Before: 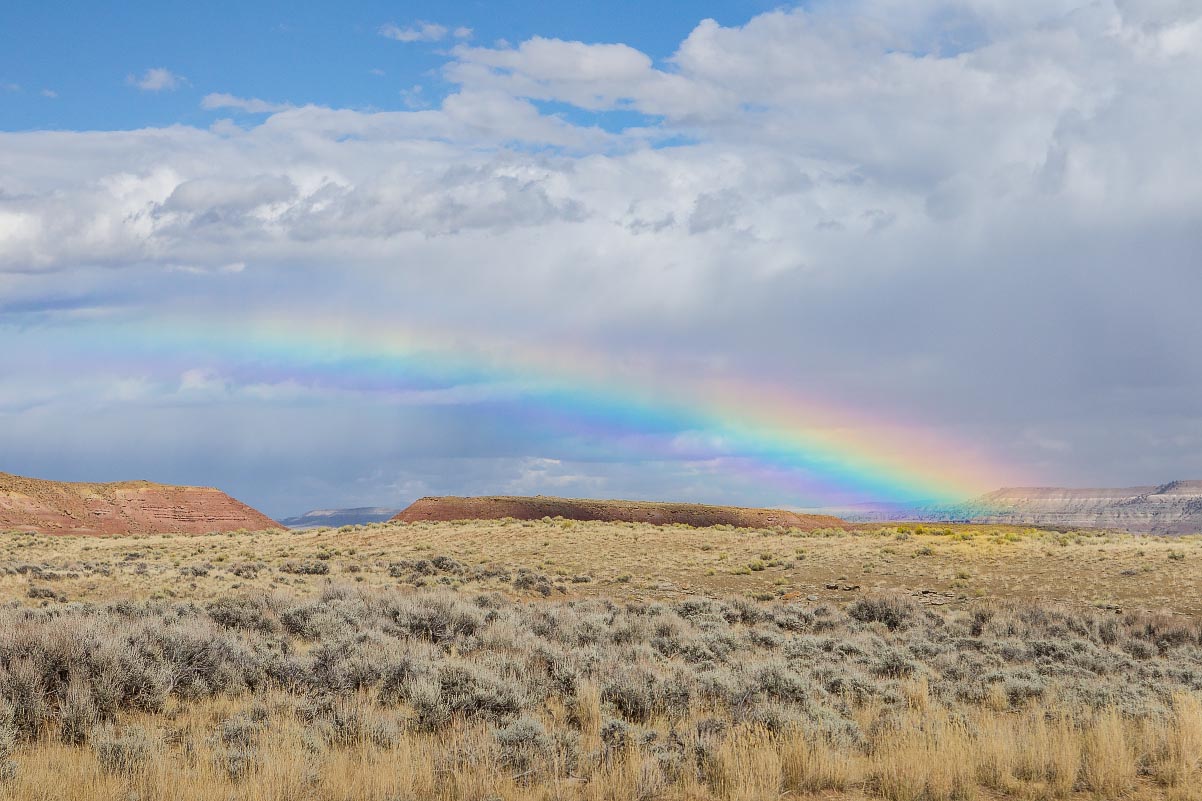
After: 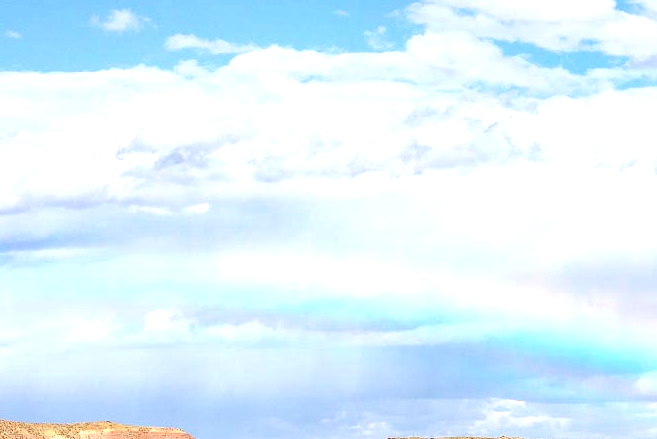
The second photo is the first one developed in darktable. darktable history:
crop and rotate: left 3.047%, top 7.509%, right 42.236%, bottom 37.598%
local contrast: highlights 100%, shadows 100%, detail 131%, midtone range 0.2
exposure: black level correction 0, exposure 0.7 EV, compensate exposure bias true, compensate highlight preservation false
